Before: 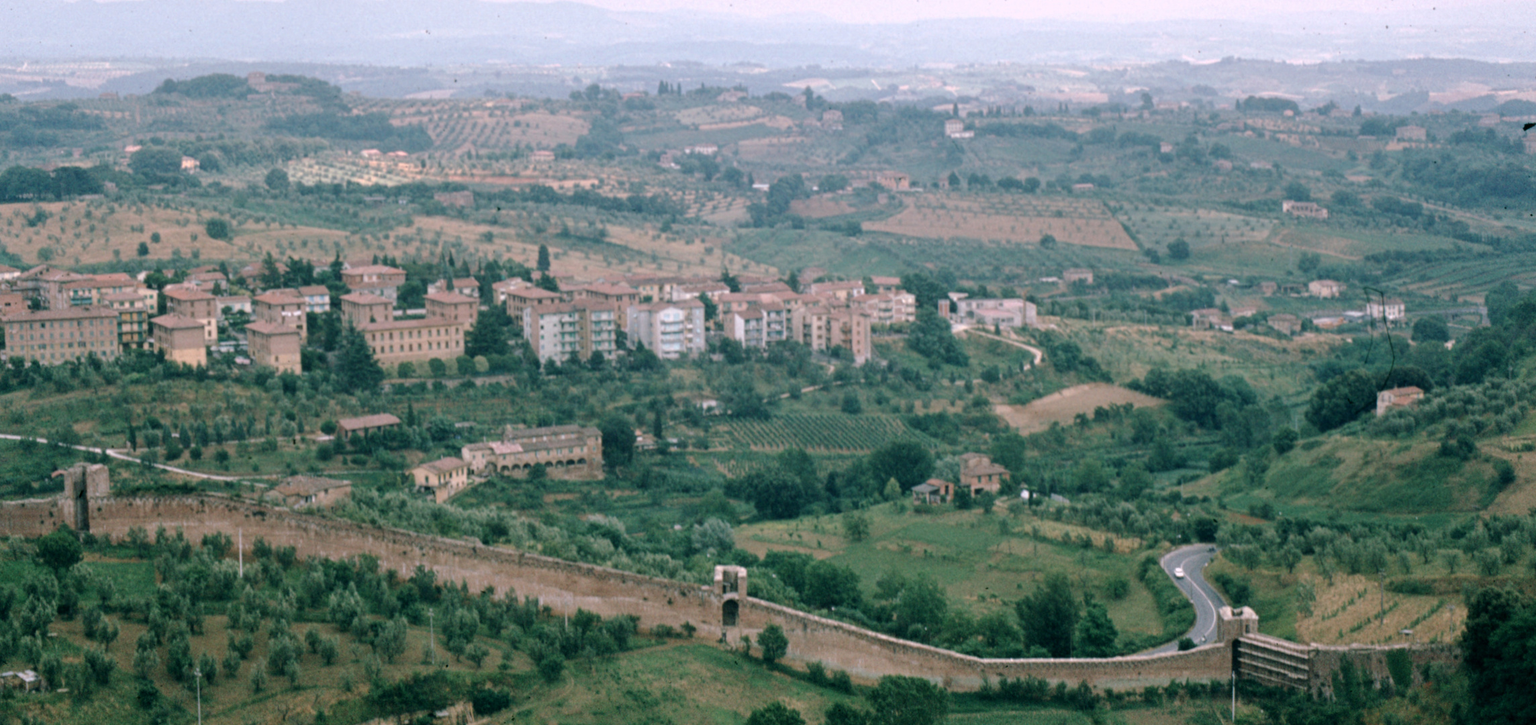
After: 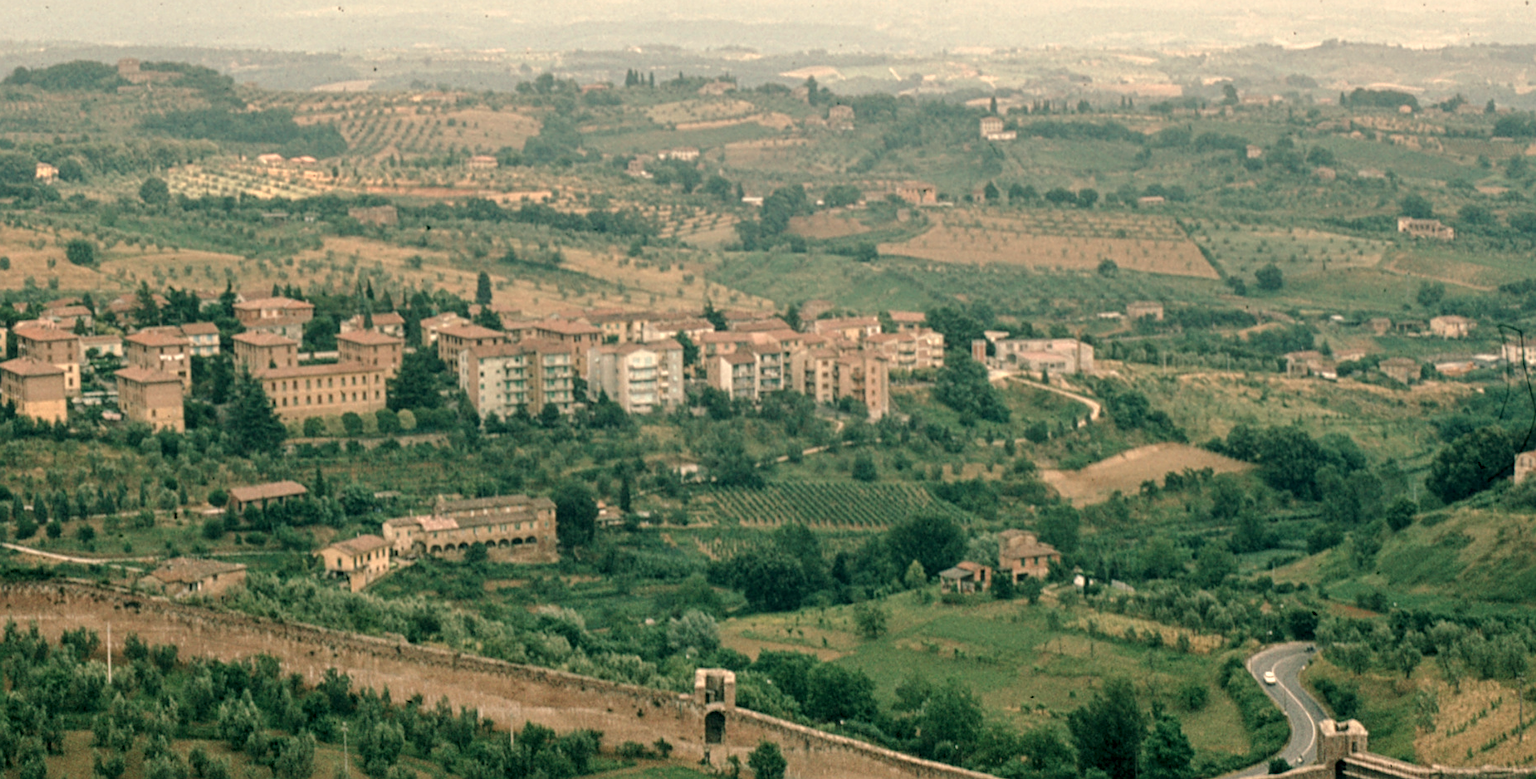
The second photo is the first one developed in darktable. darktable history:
crop: left 9.929%, top 3.475%, right 9.188%, bottom 9.529%
white balance: red 1.08, blue 0.791
local contrast: on, module defaults
sharpen: on, module defaults
